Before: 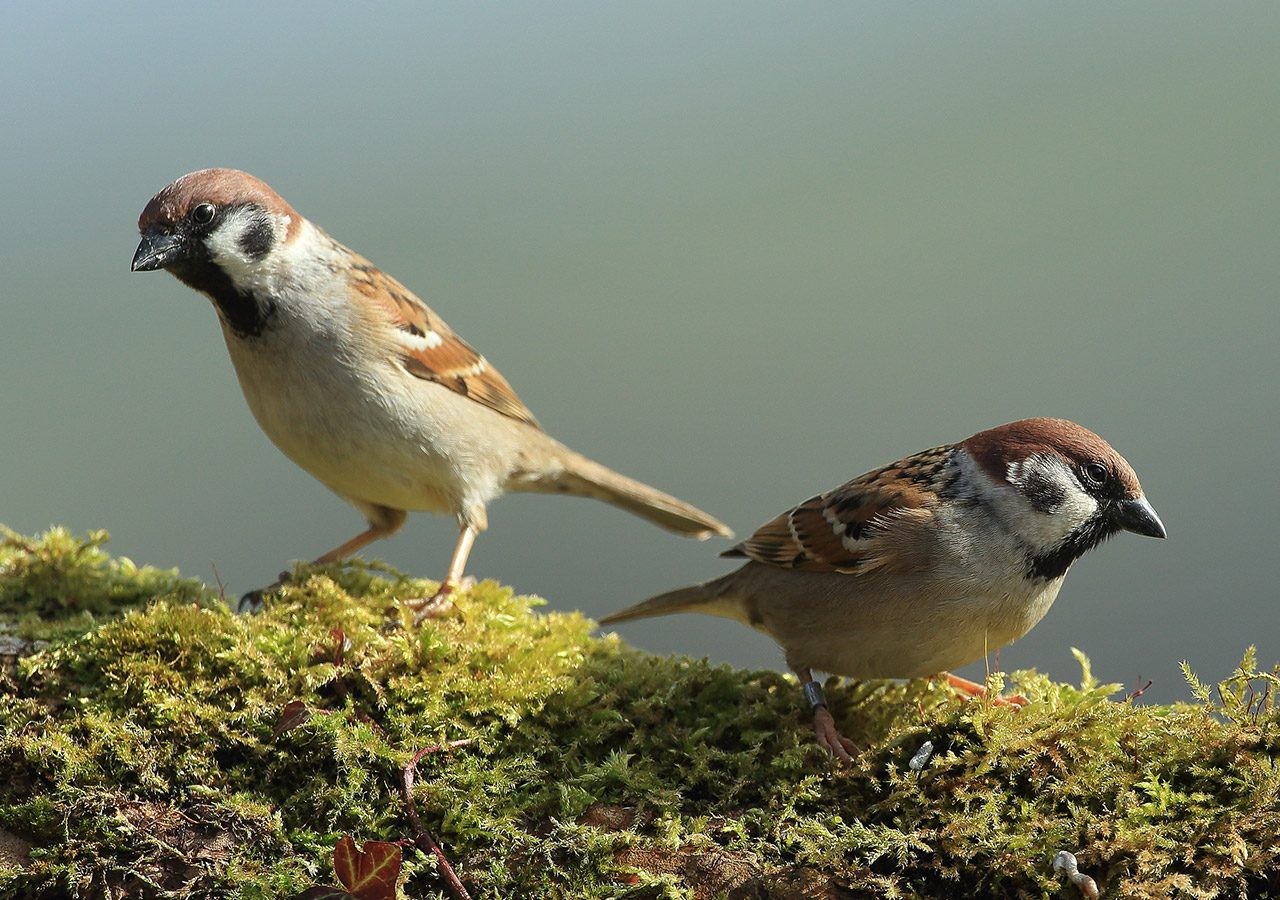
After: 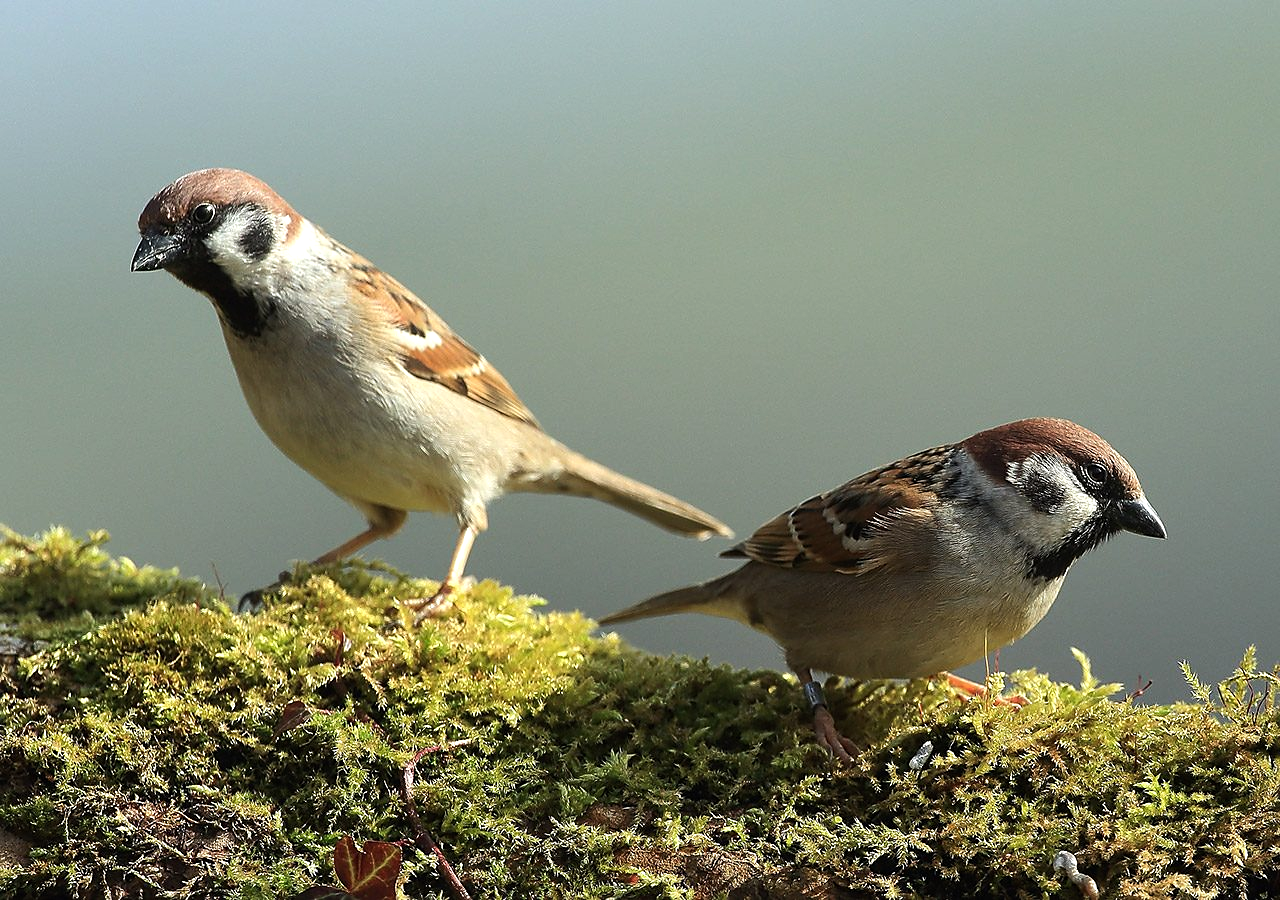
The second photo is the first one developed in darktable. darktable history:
tone equalizer: -8 EV -0.417 EV, -7 EV -0.389 EV, -6 EV -0.333 EV, -5 EV -0.222 EV, -3 EV 0.222 EV, -2 EV 0.333 EV, -1 EV 0.389 EV, +0 EV 0.417 EV, edges refinement/feathering 500, mask exposure compensation -1.57 EV, preserve details no
sharpen: radius 1.458, amount 0.398, threshold 1.271
